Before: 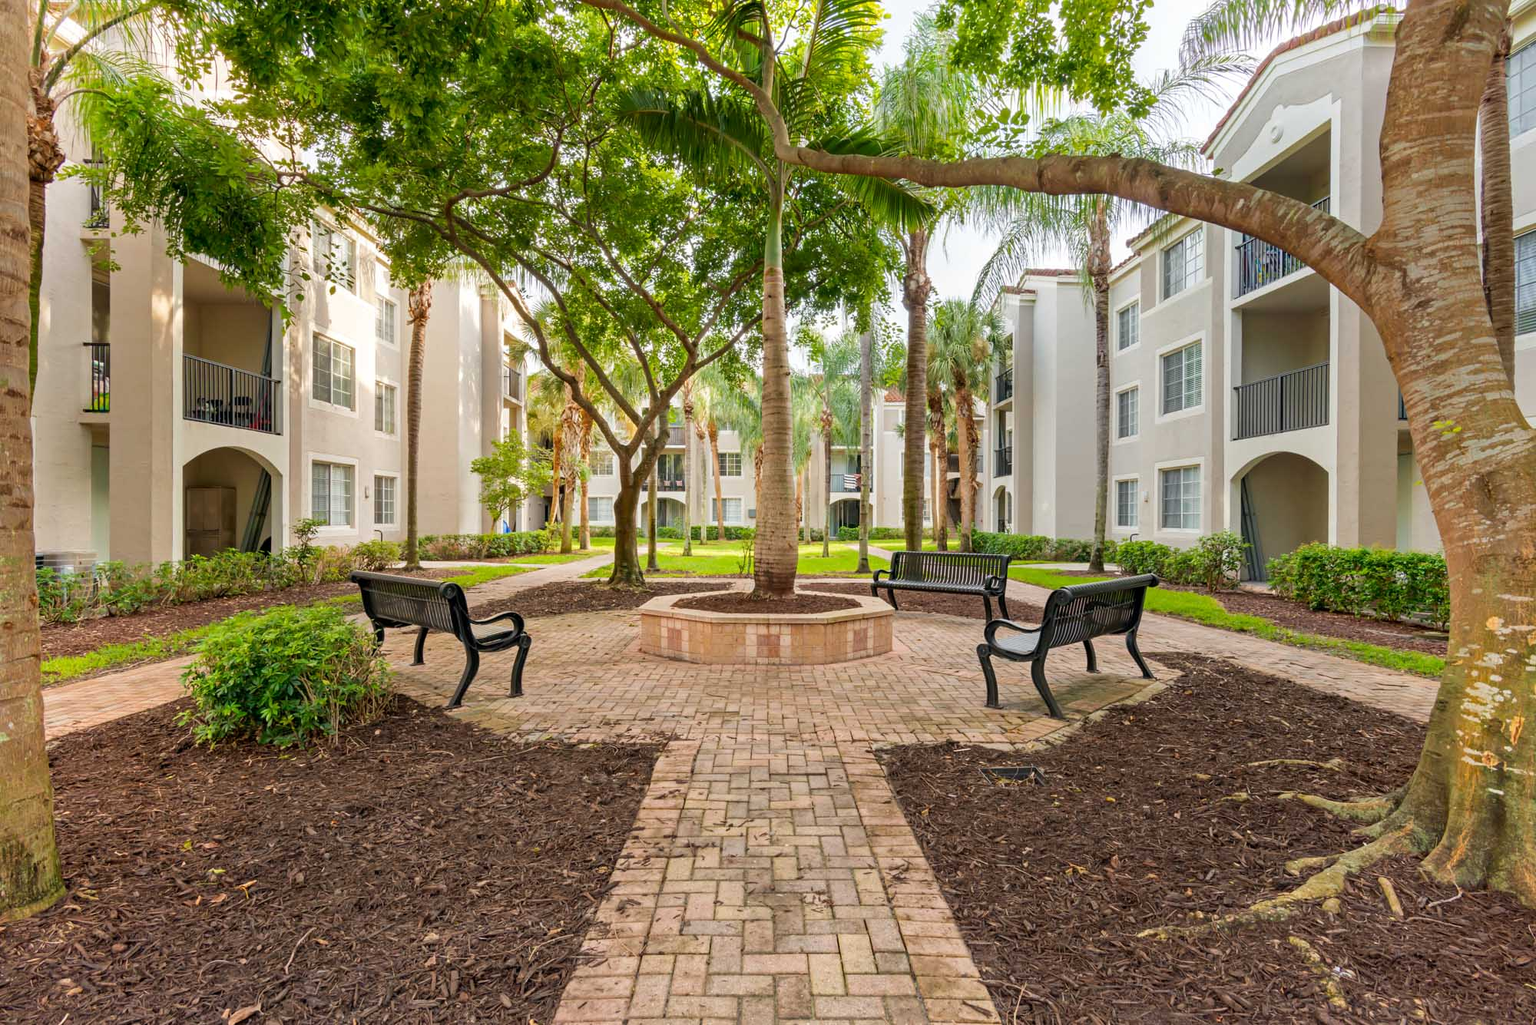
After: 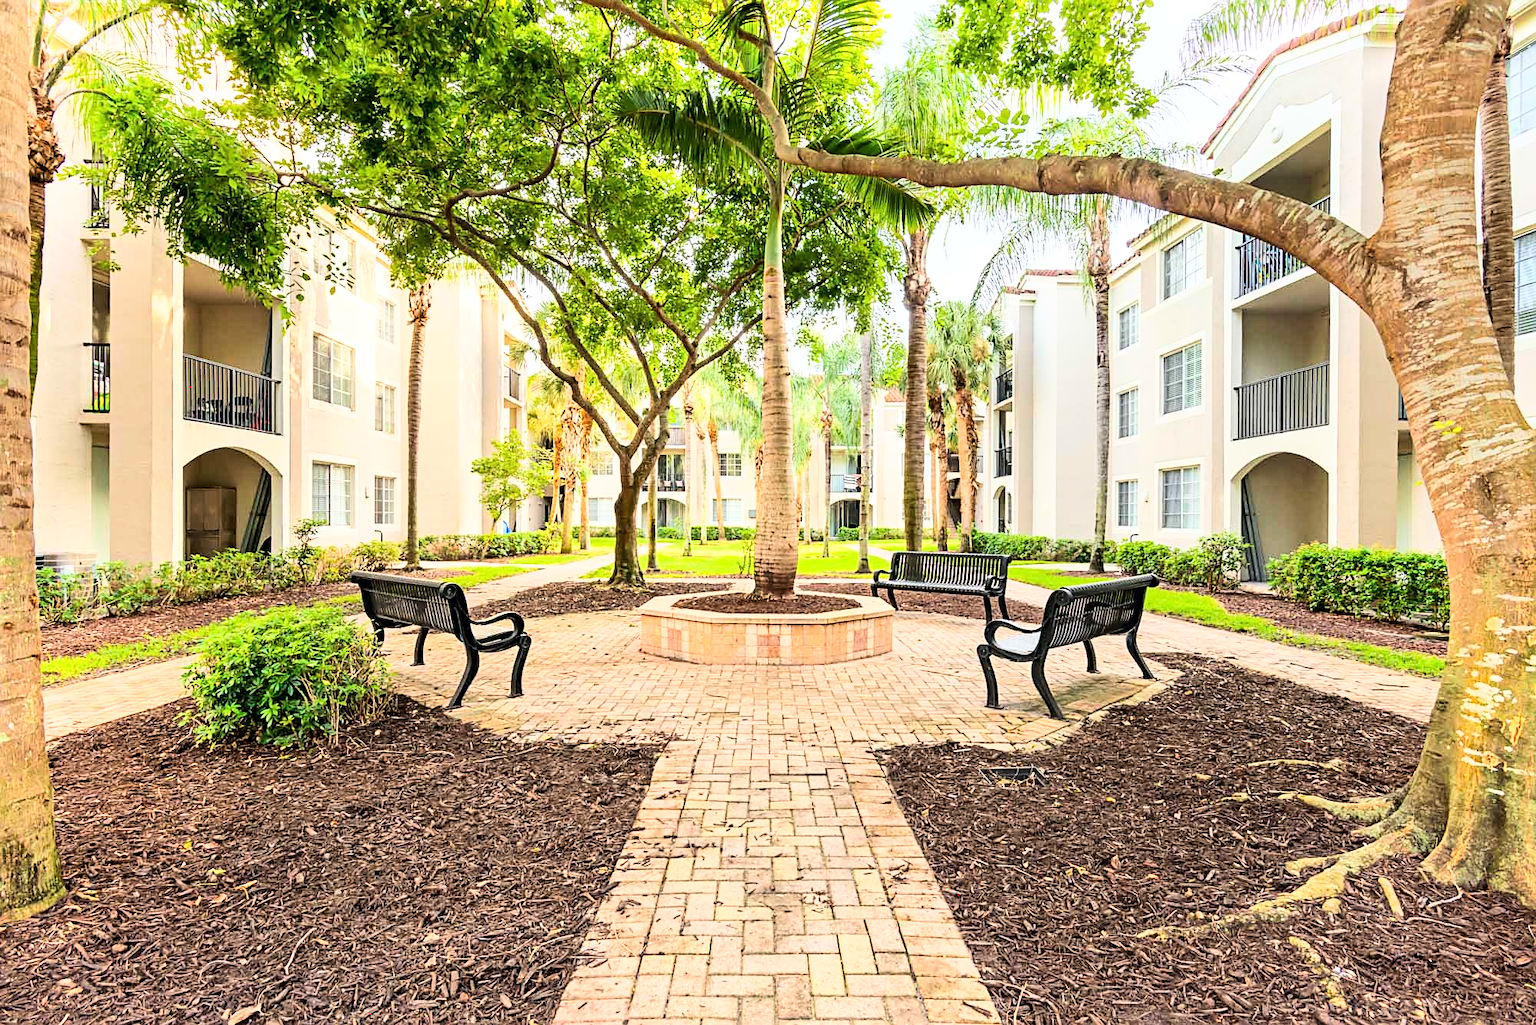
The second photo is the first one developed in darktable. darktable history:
sharpen: on, module defaults
base curve: curves: ch0 [(0, 0) (0.007, 0.004) (0.027, 0.03) (0.046, 0.07) (0.207, 0.54) (0.442, 0.872) (0.673, 0.972) (1, 1)]
